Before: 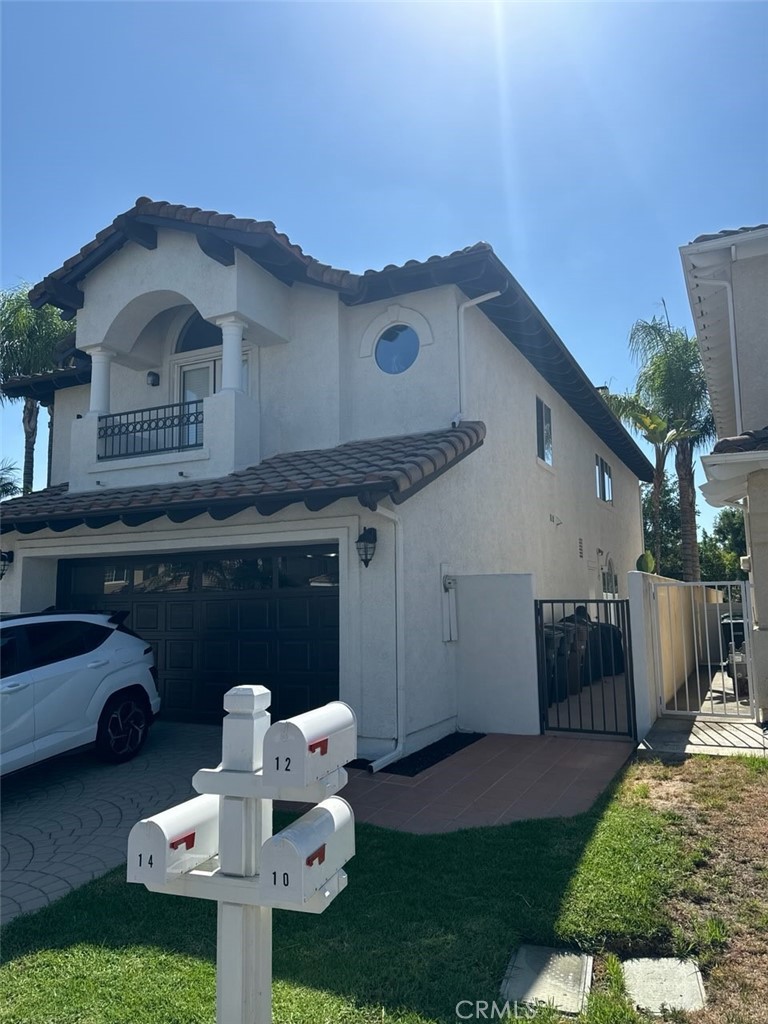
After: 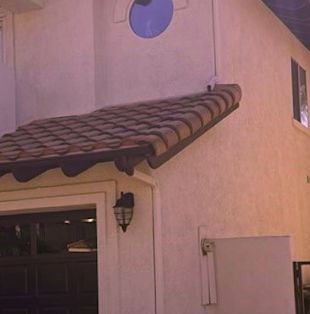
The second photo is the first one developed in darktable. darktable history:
white balance: red 1.042, blue 1.17
crop: left 31.751%, top 32.172%, right 27.8%, bottom 35.83%
rotate and perspective: rotation -1°, crop left 0.011, crop right 0.989, crop top 0.025, crop bottom 0.975
color correction: highlights a* 10.44, highlights b* 30.04, shadows a* 2.73, shadows b* 17.51, saturation 1.72
